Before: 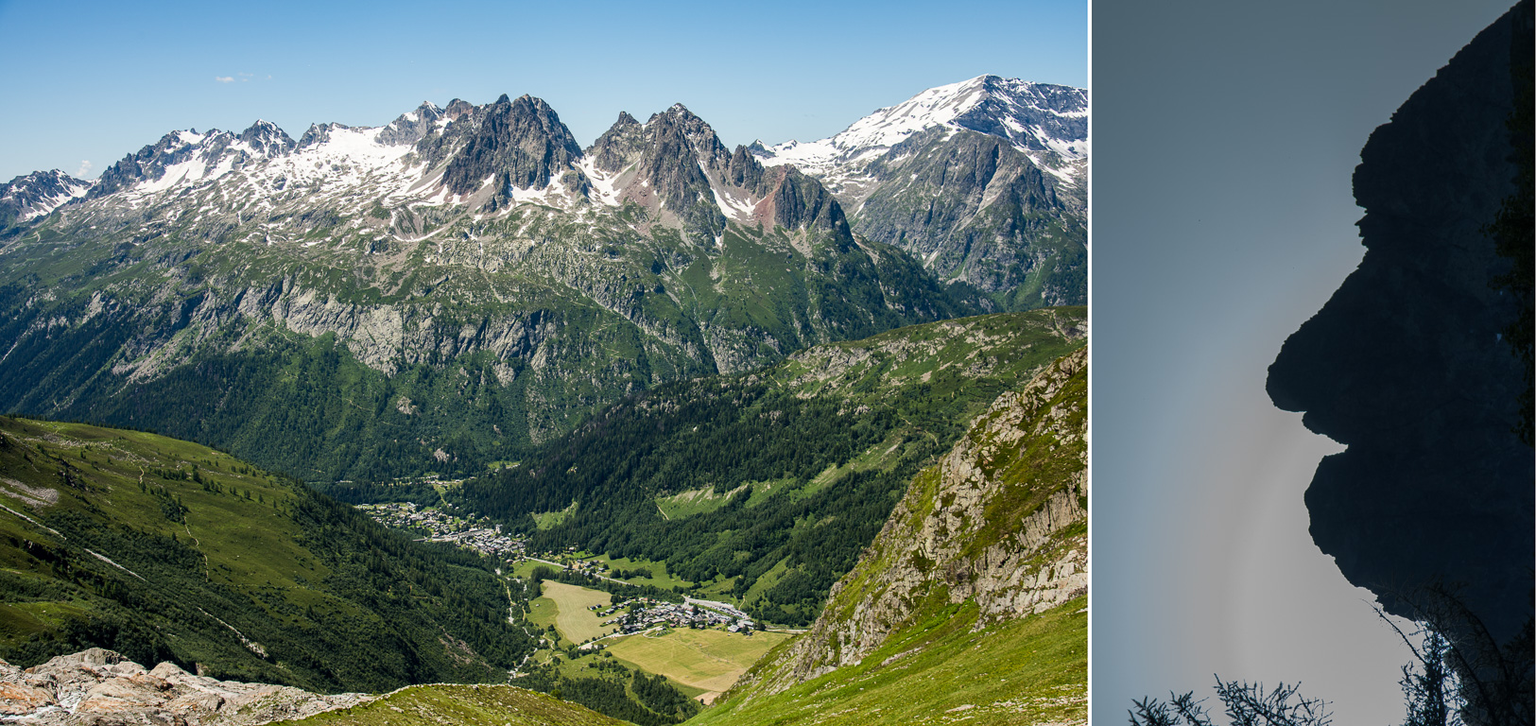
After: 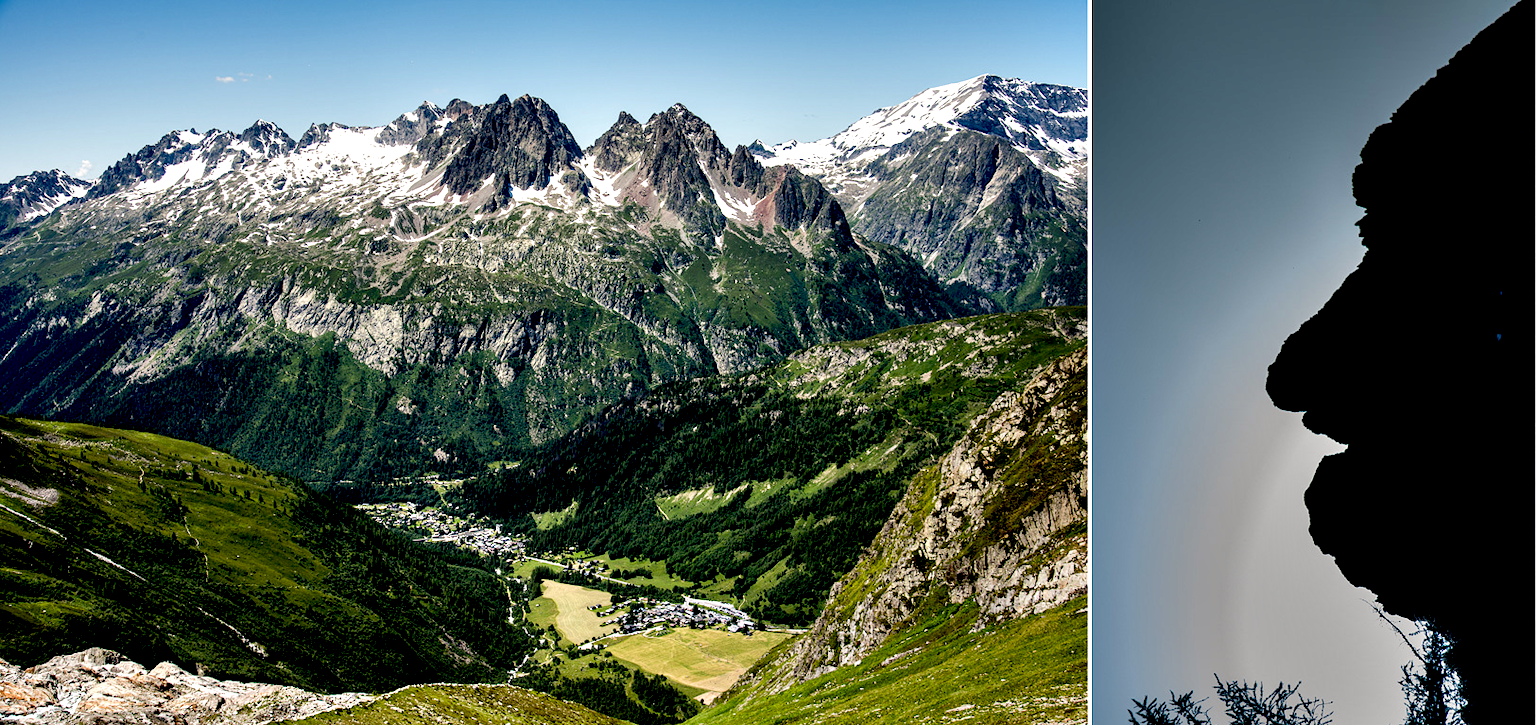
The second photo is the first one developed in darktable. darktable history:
contrast equalizer: y [[0.6 ×6], [0.55 ×6], [0 ×6], [0 ×6], [0 ×6]]
exposure: black level correction 0.027, exposure -0.078 EV, compensate exposure bias true, compensate highlight preservation false
